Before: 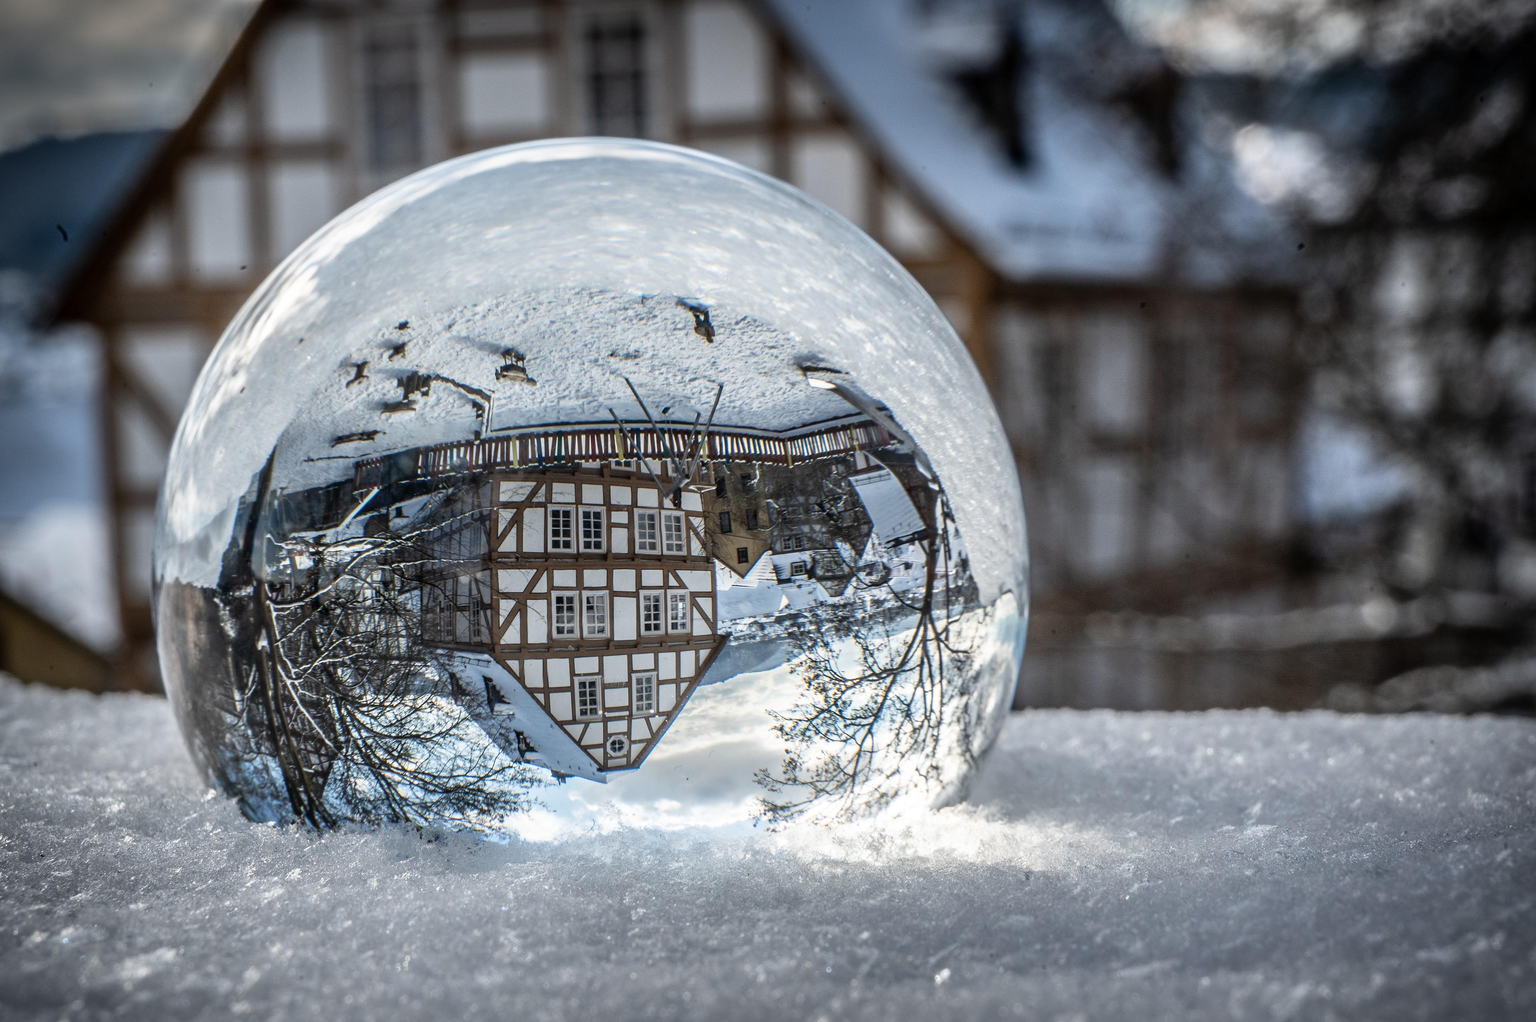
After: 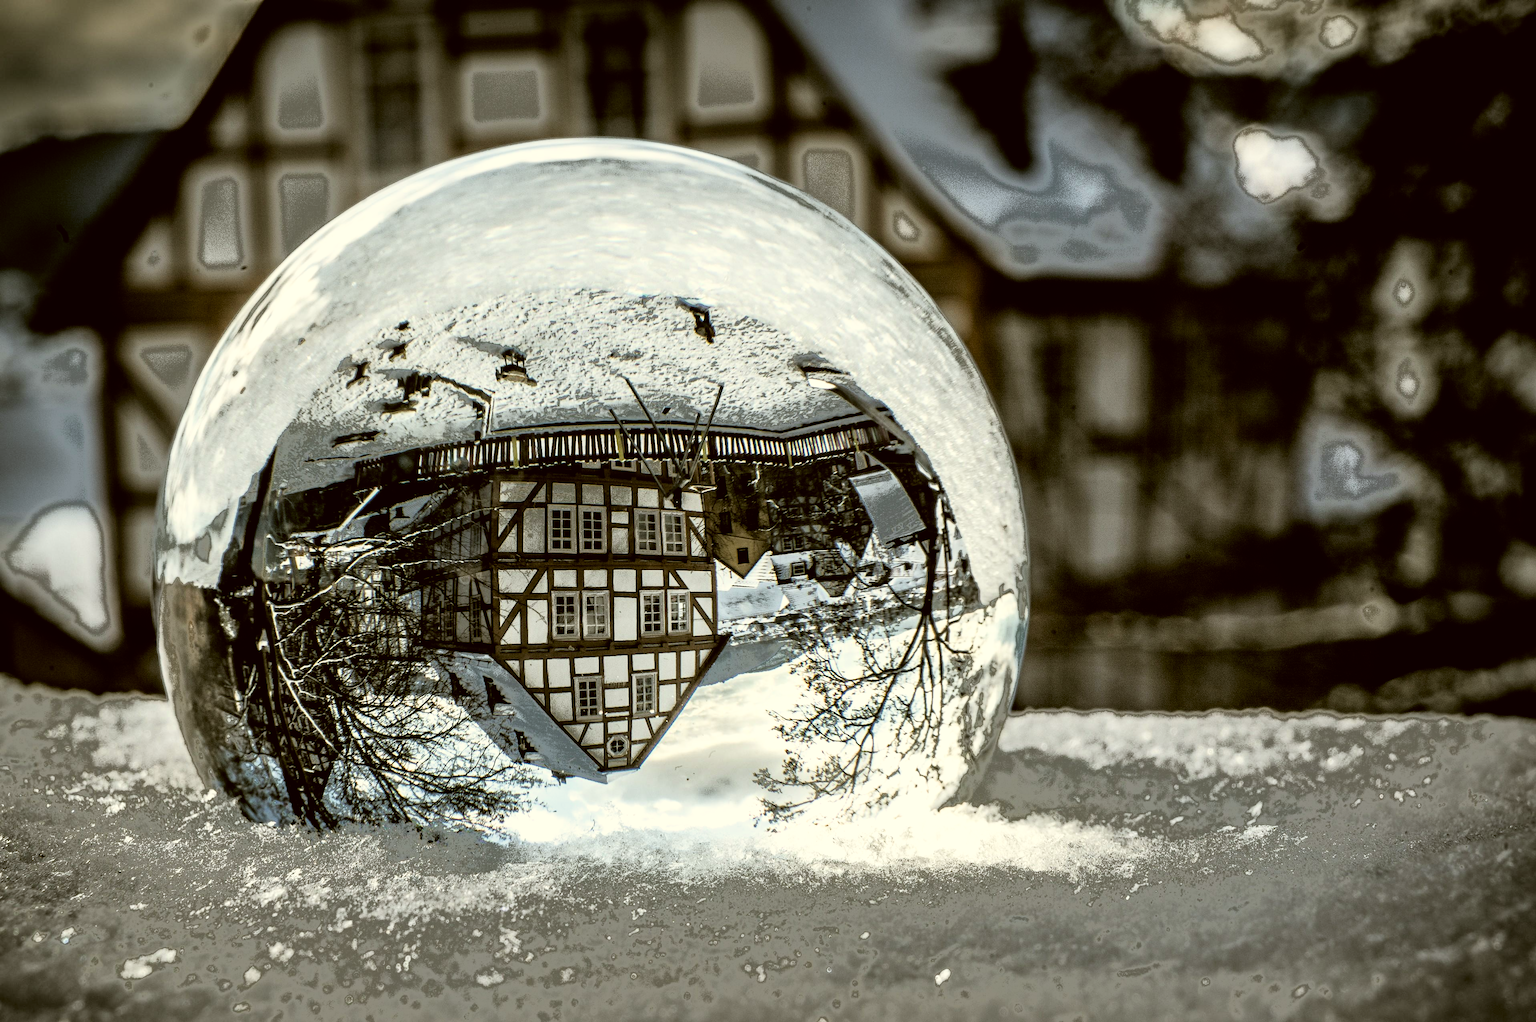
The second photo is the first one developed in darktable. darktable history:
color correction: highlights a* -1.43, highlights b* 10.12, shadows a* 0.395, shadows b* 19.35
exposure: exposure -0.04 EV, compensate highlight preservation false
fill light: exposure -0.73 EV, center 0.69, width 2.2
filmic rgb: black relative exposure -3.57 EV, white relative exposure 2.29 EV, hardness 3.41
